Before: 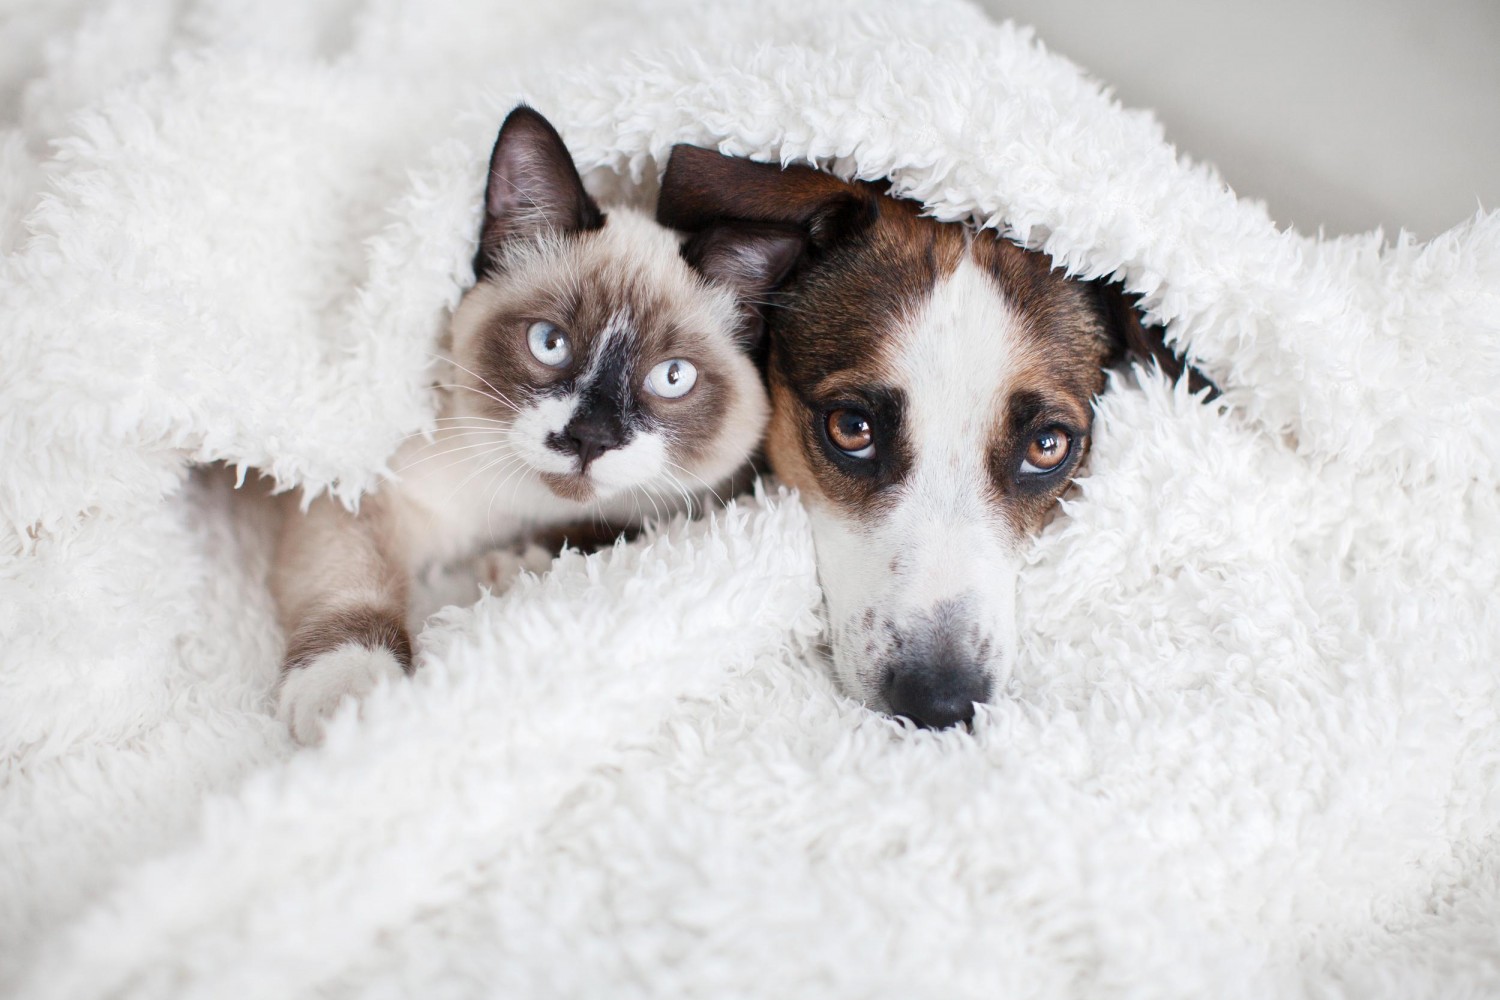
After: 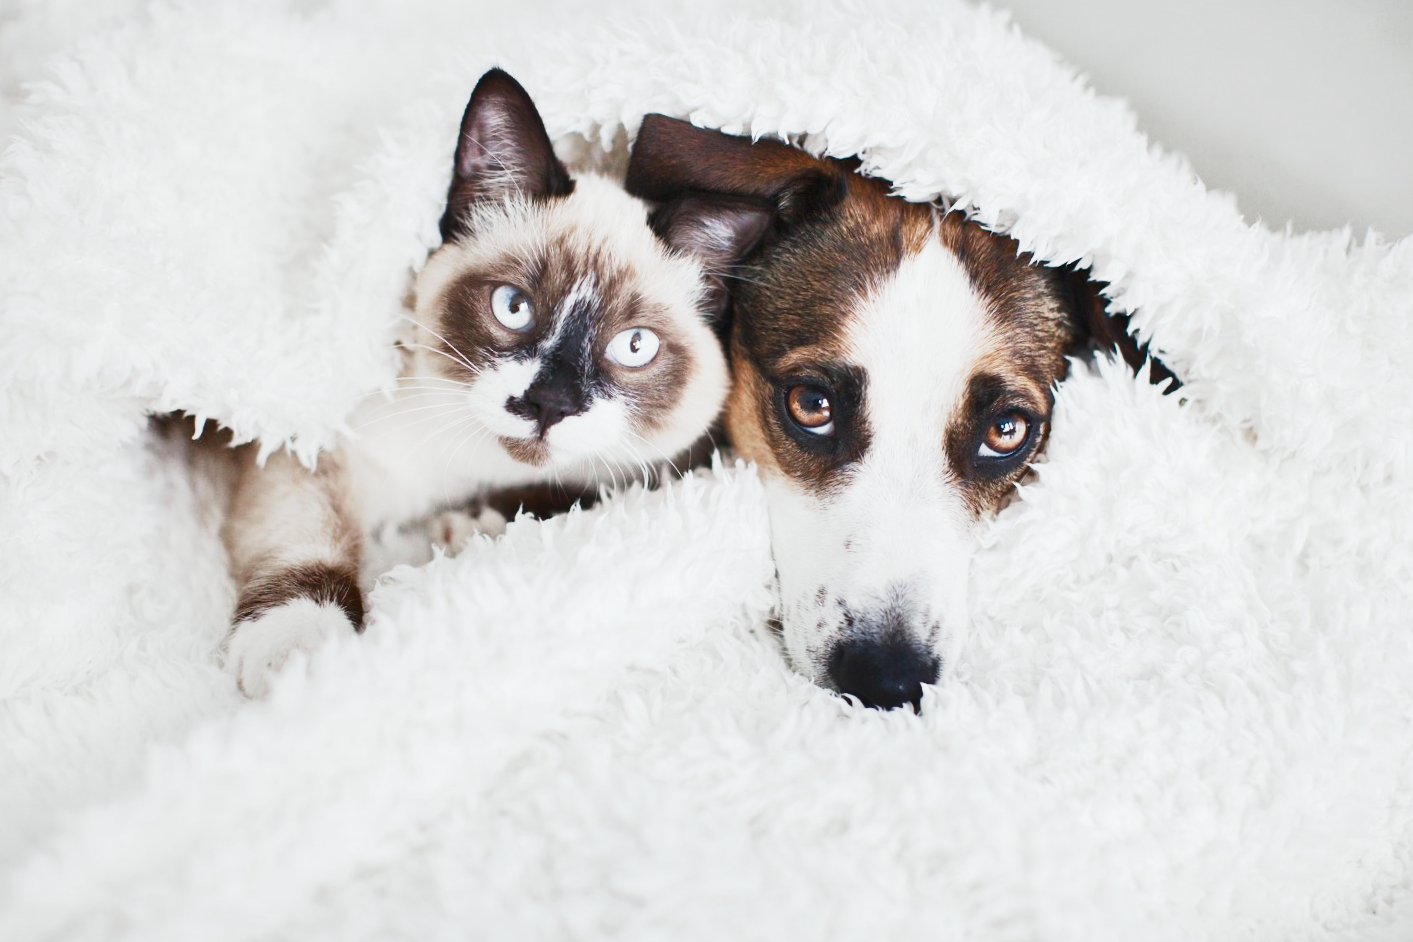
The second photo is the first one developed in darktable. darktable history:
crop and rotate: angle -2.38°
exposure: black level correction -0.002, exposure 0.54 EV, compensate highlight preservation false
base curve: curves: ch0 [(0, 0) (0.088, 0.125) (0.176, 0.251) (0.354, 0.501) (0.613, 0.749) (1, 0.877)], preserve colors none
shadows and highlights: shadows 40, highlights -54, highlights color adjustment 46%, low approximation 0.01, soften with gaussian
white balance: red 0.978, blue 0.999
